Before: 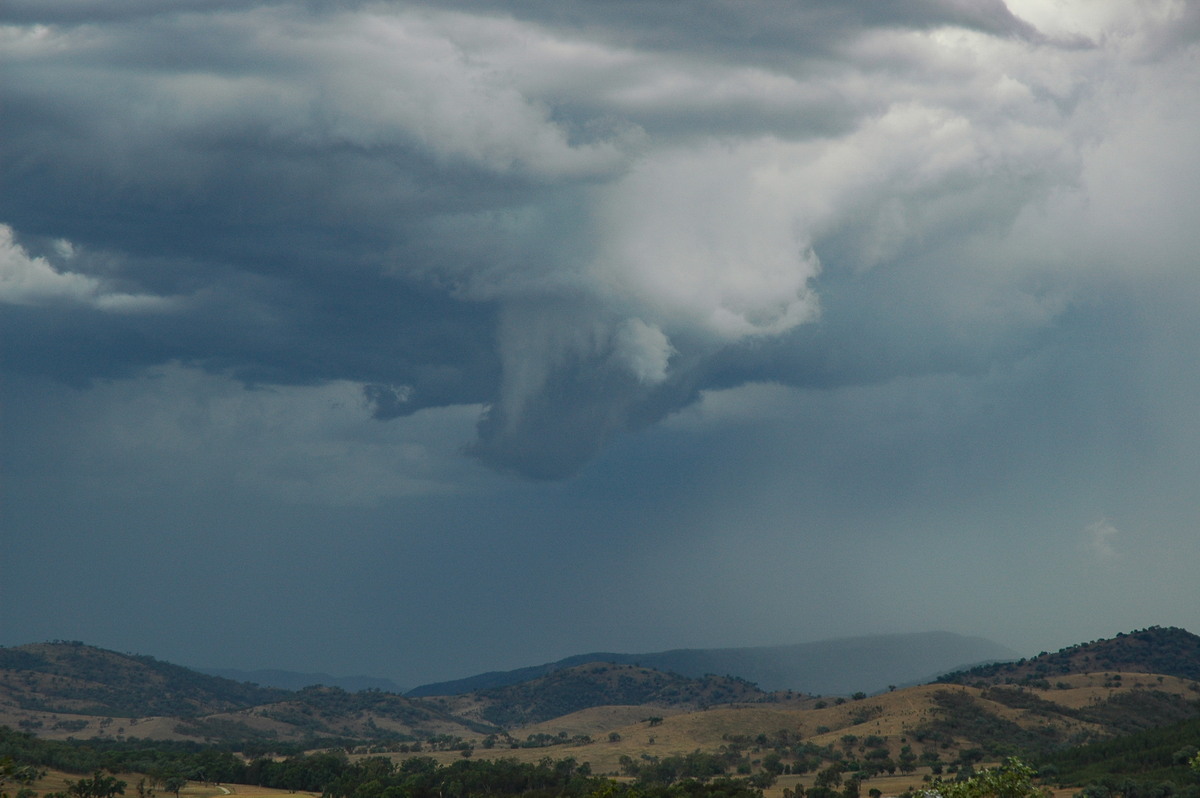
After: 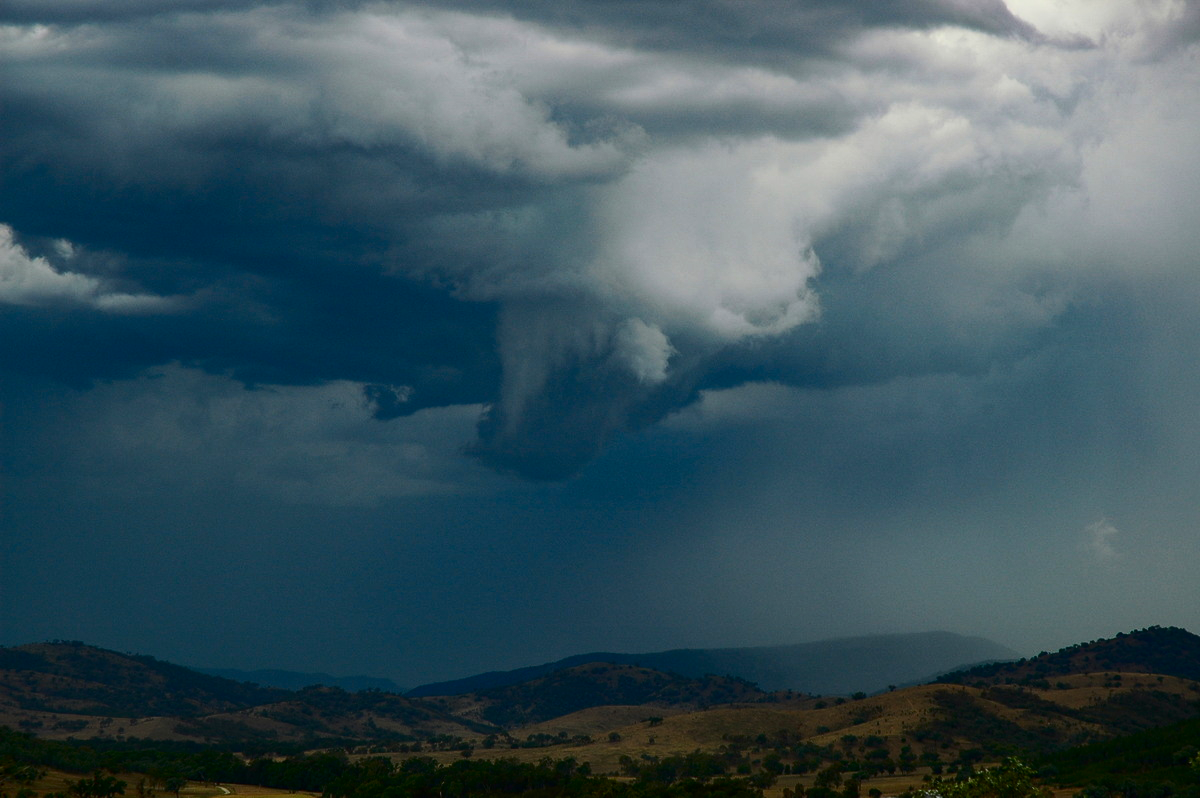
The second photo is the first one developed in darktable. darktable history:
color zones: curves: ch0 [(0.068, 0.464) (0.25, 0.5) (0.48, 0.508) (0.75, 0.536) (0.886, 0.476) (0.967, 0.456)]; ch1 [(0.066, 0.456) (0.25, 0.5) (0.616, 0.508) (0.746, 0.56) (0.934, 0.444)]
contrast brightness saturation: contrast 0.223, brightness -0.192, saturation 0.239
